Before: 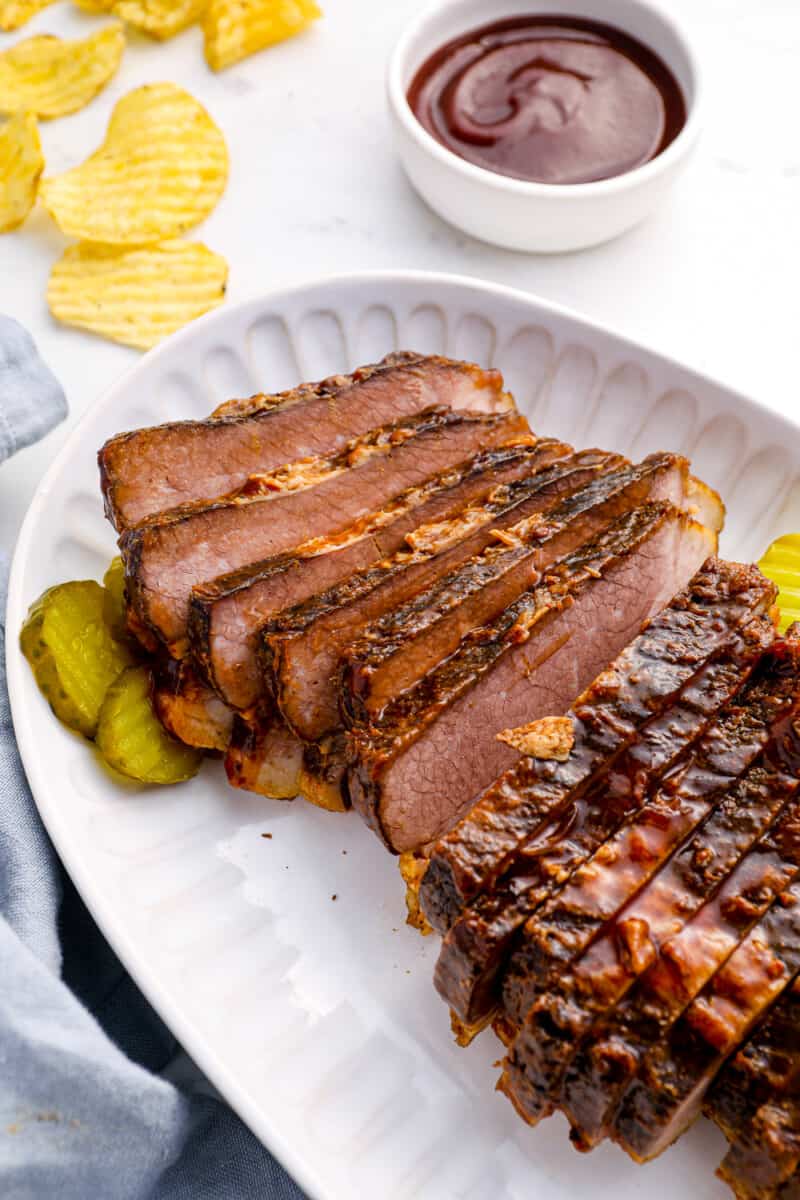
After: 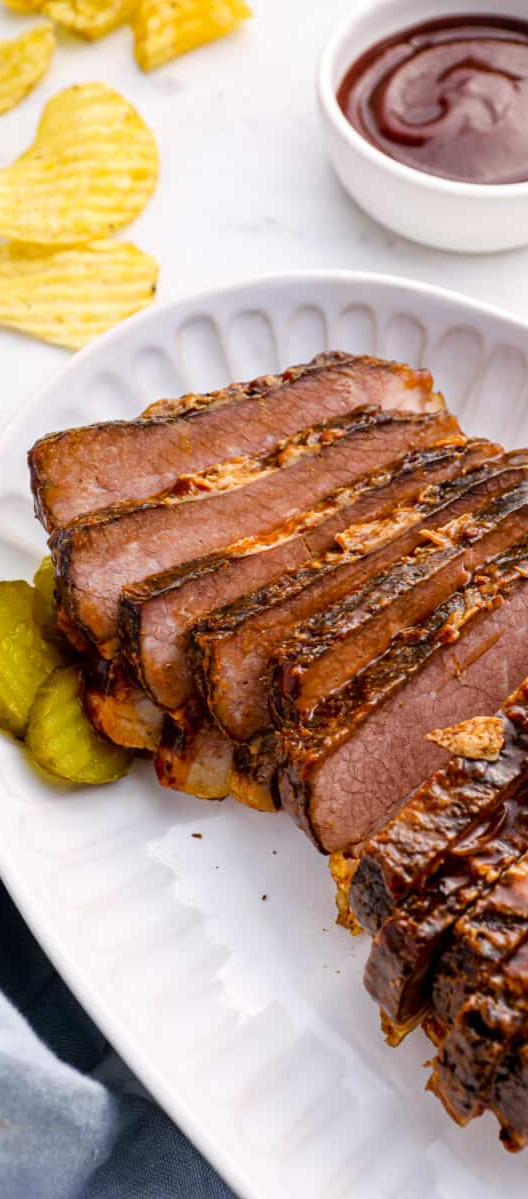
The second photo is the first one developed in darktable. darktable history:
crop and rotate: left 8.775%, right 25.153%
